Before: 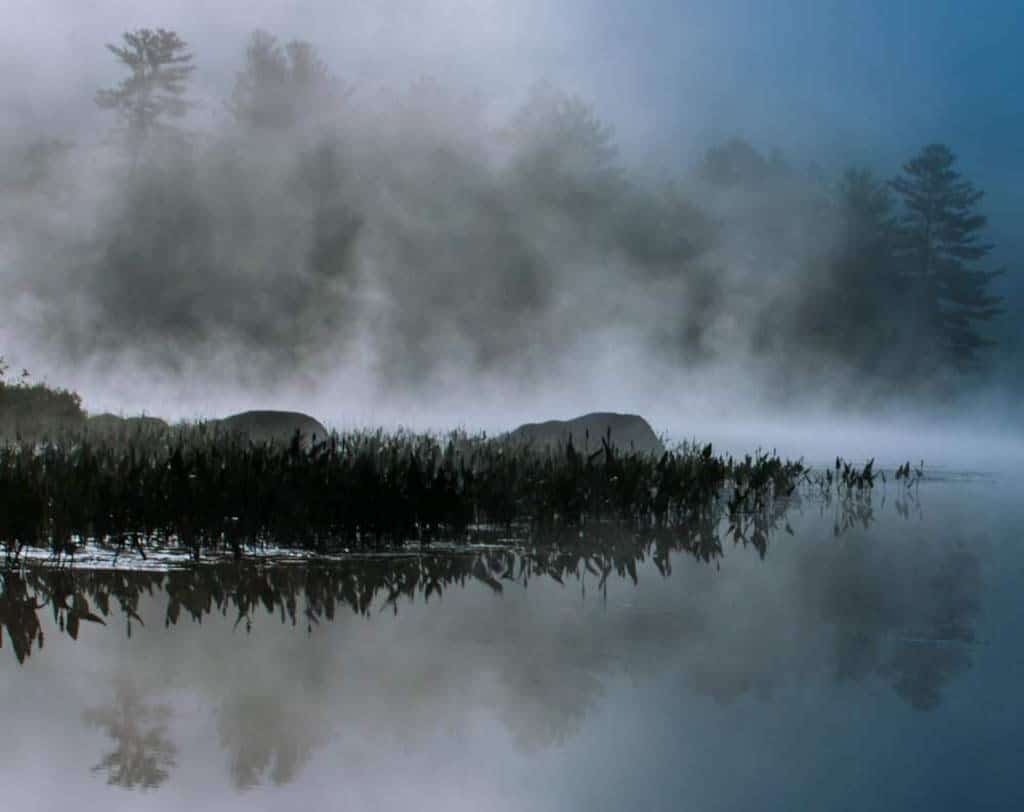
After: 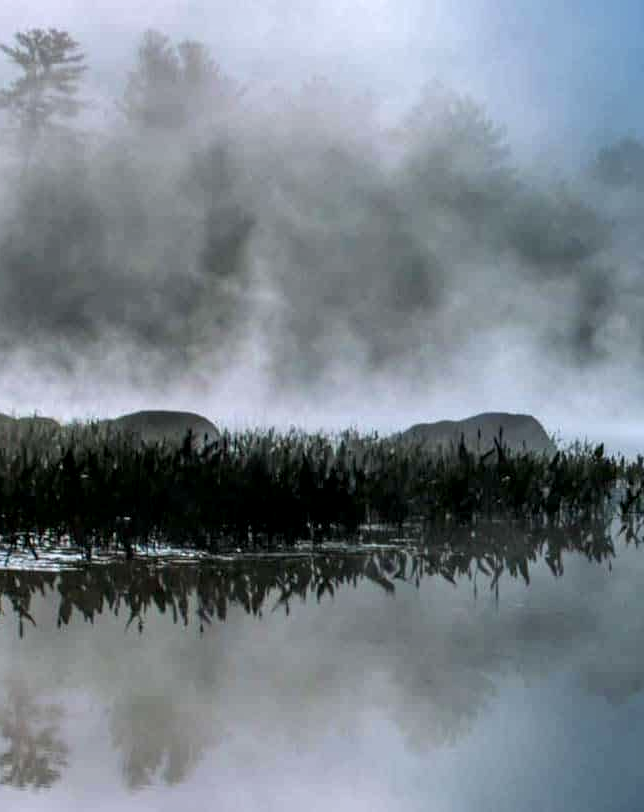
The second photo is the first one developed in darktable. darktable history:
tone equalizer: edges refinement/feathering 500, mask exposure compensation -1.57 EV, preserve details no
exposure: black level correction 0.001, exposure 0.499 EV, compensate highlight preservation false
crop: left 10.609%, right 26.406%
local contrast: on, module defaults
